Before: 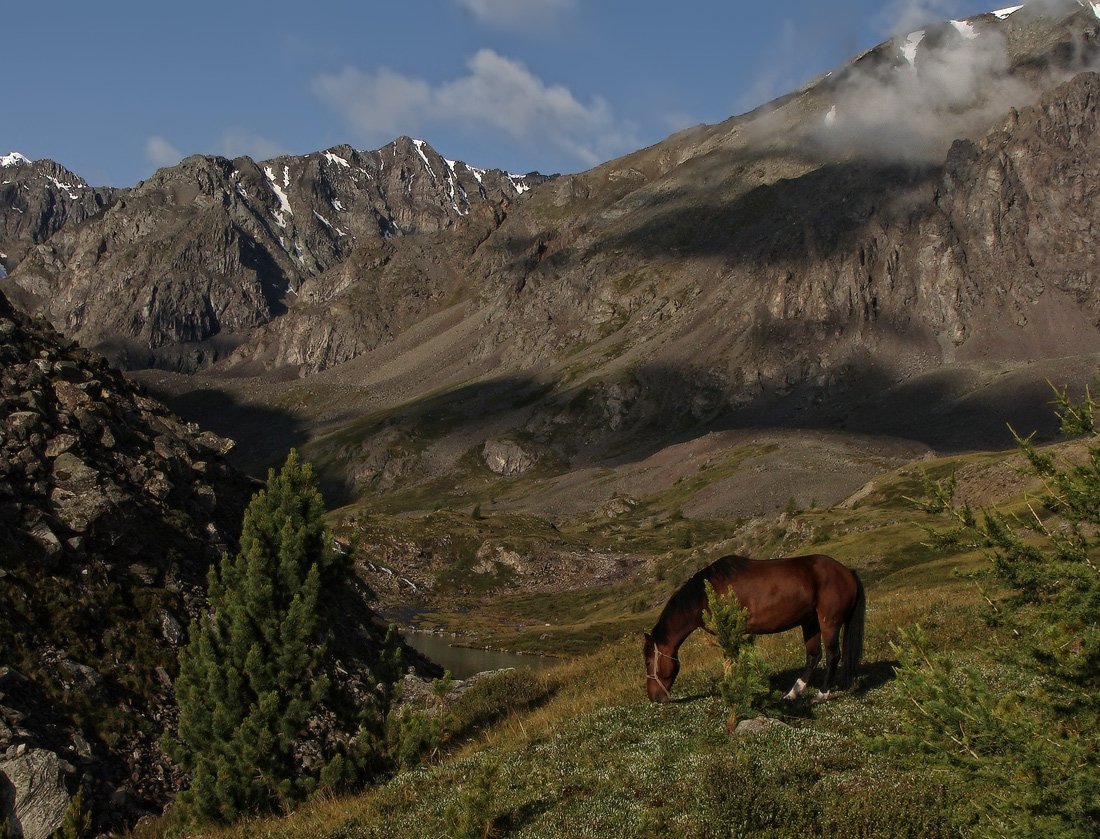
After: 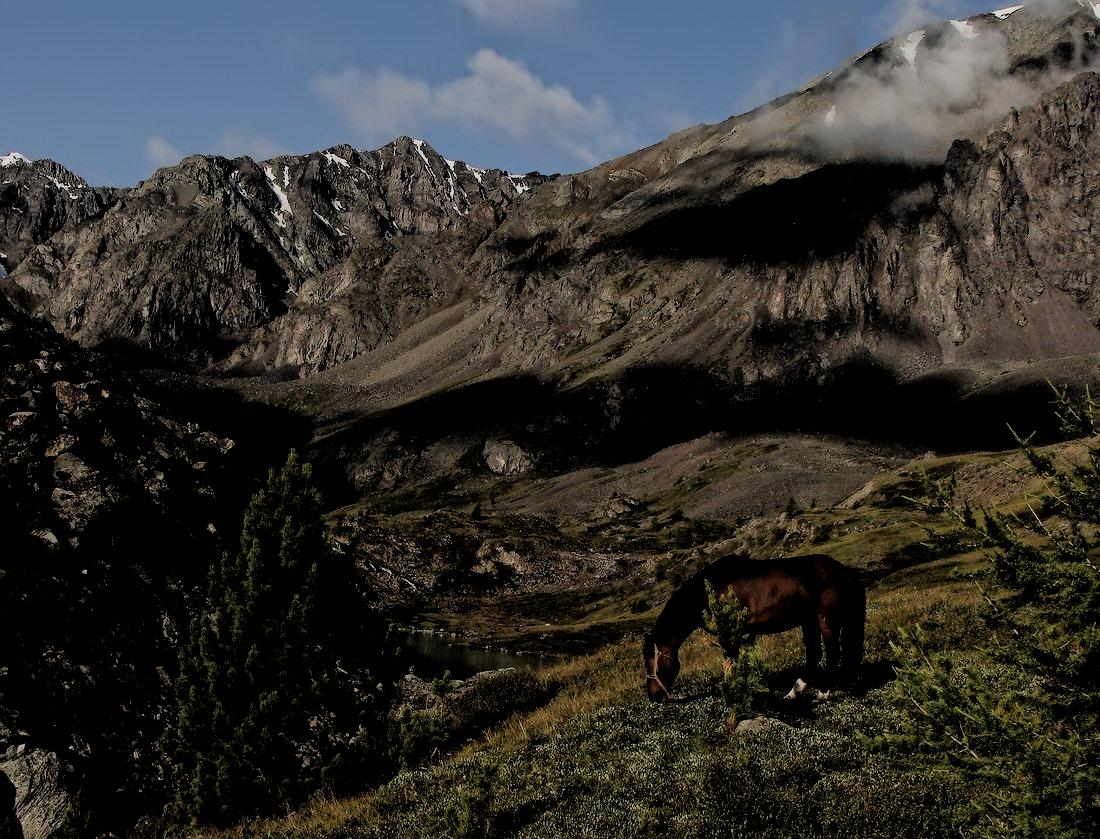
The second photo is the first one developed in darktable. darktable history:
filmic rgb: black relative exposure -2.78 EV, white relative exposure 4.56 EV, threshold 3.06 EV, hardness 1.76, contrast 1.257, enable highlight reconstruction true
